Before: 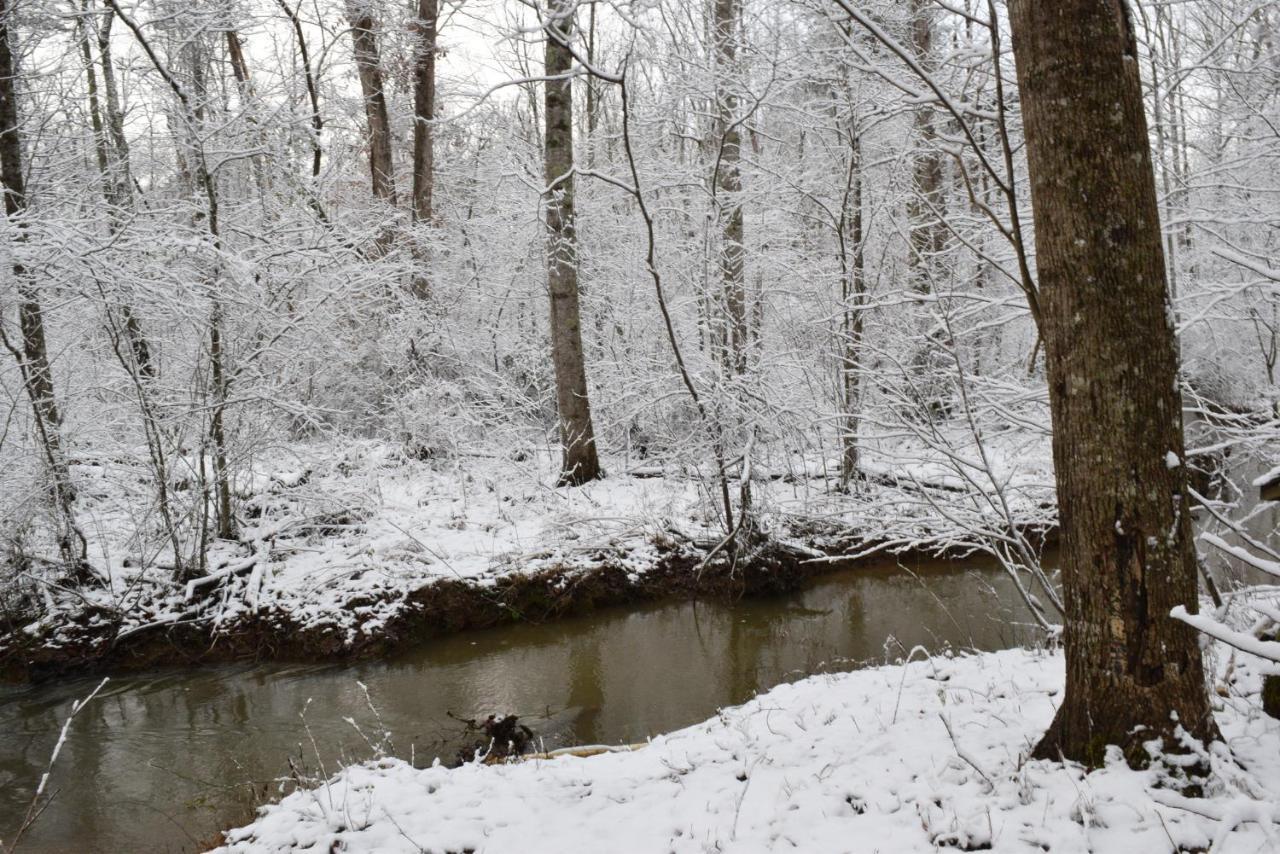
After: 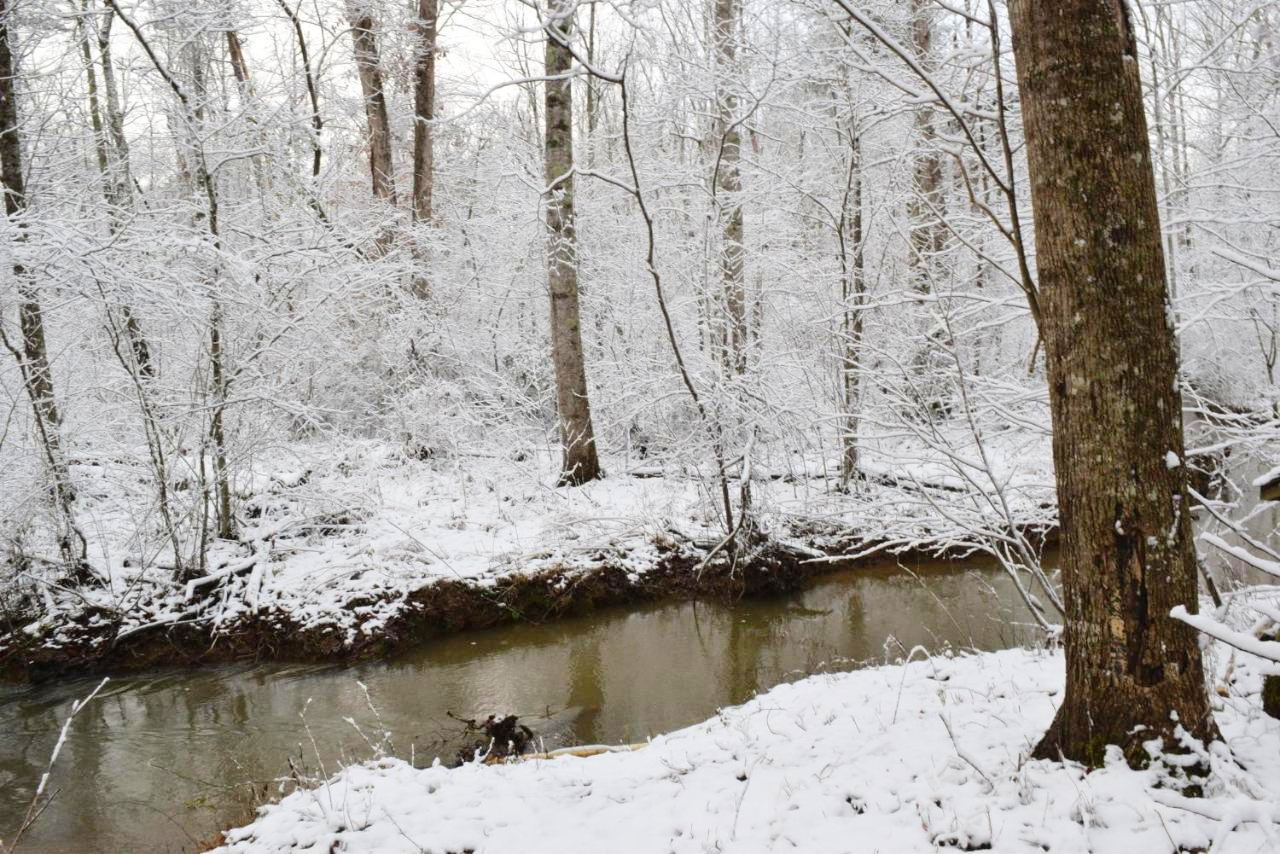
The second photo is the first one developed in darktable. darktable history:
tone curve: curves: ch0 [(0, 0) (0.003, 0.004) (0.011, 0.015) (0.025, 0.033) (0.044, 0.059) (0.069, 0.092) (0.1, 0.132) (0.136, 0.18) (0.177, 0.235) (0.224, 0.297) (0.277, 0.366) (0.335, 0.44) (0.399, 0.52) (0.468, 0.594) (0.543, 0.661) (0.623, 0.727) (0.709, 0.79) (0.801, 0.86) (0.898, 0.928) (1, 1)], color space Lab, linked channels, preserve colors none
